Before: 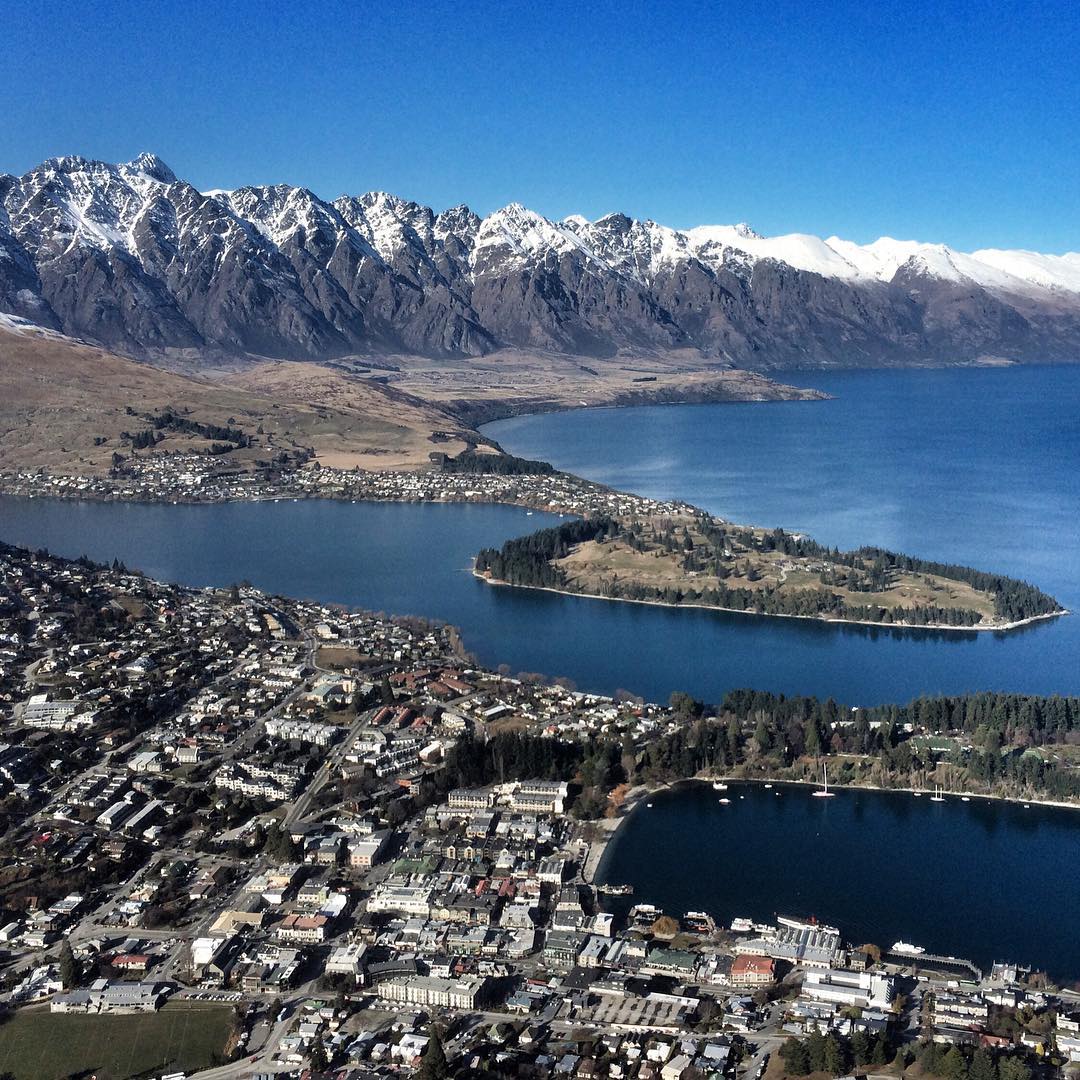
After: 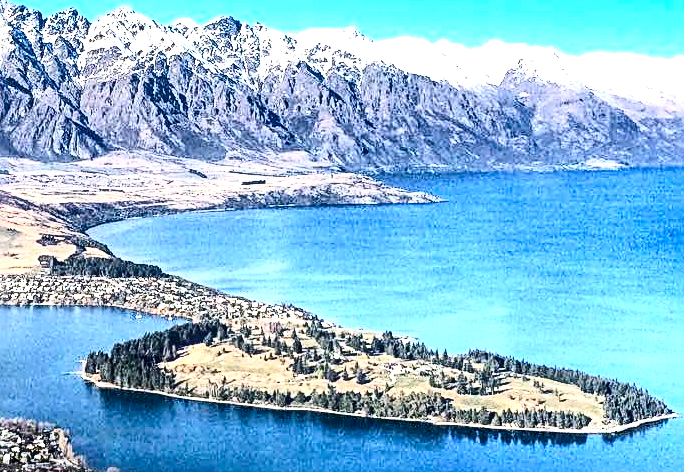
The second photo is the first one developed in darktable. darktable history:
local contrast: detail 130%
crop: left 36.249%, top 18.307%, right 0.33%, bottom 37.988%
tone equalizer: edges refinement/feathering 500, mask exposure compensation -1.57 EV, preserve details no
sharpen: radius 3.065, amount 0.754
contrast brightness saturation: contrast 0.397, brightness 0.048, saturation 0.257
exposure: black level correction 0, exposure 1.456 EV, compensate exposure bias true, compensate highlight preservation false
